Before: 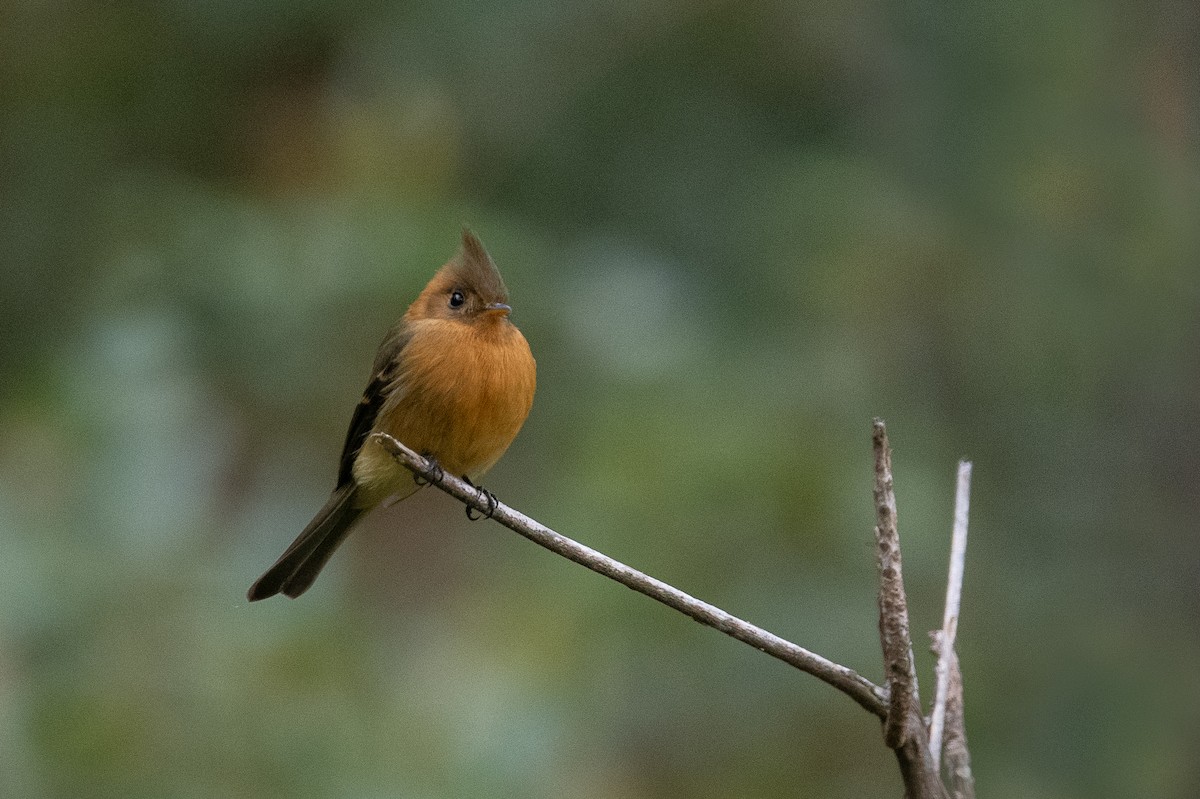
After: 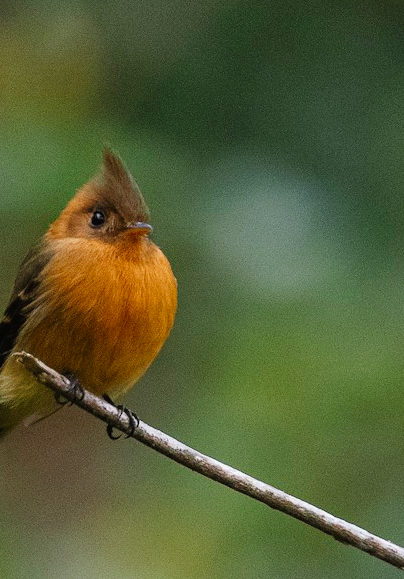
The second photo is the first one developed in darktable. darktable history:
tone curve: curves: ch0 [(0, 0) (0.003, 0.018) (0.011, 0.019) (0.025, 0.024) (0.044, 0.037) (0.069, 0.053) (0.1, 0.075) (0.136, 0.105) (0.177, 0.136) (0.224, 0.179) (0.277, 0.244) (0.335, 0.319) (0.399, 0.4) (0.468, 0.495) (0.543, 0.58) (0.623, 0.671) (0.709, 0.757) (0.801, 0.838) (0.898, 0.913) (1, 1)], preserve colors none
crop and rotate: left 29.964%, top 10.219%, right 36.31%, bottom 17.283%
